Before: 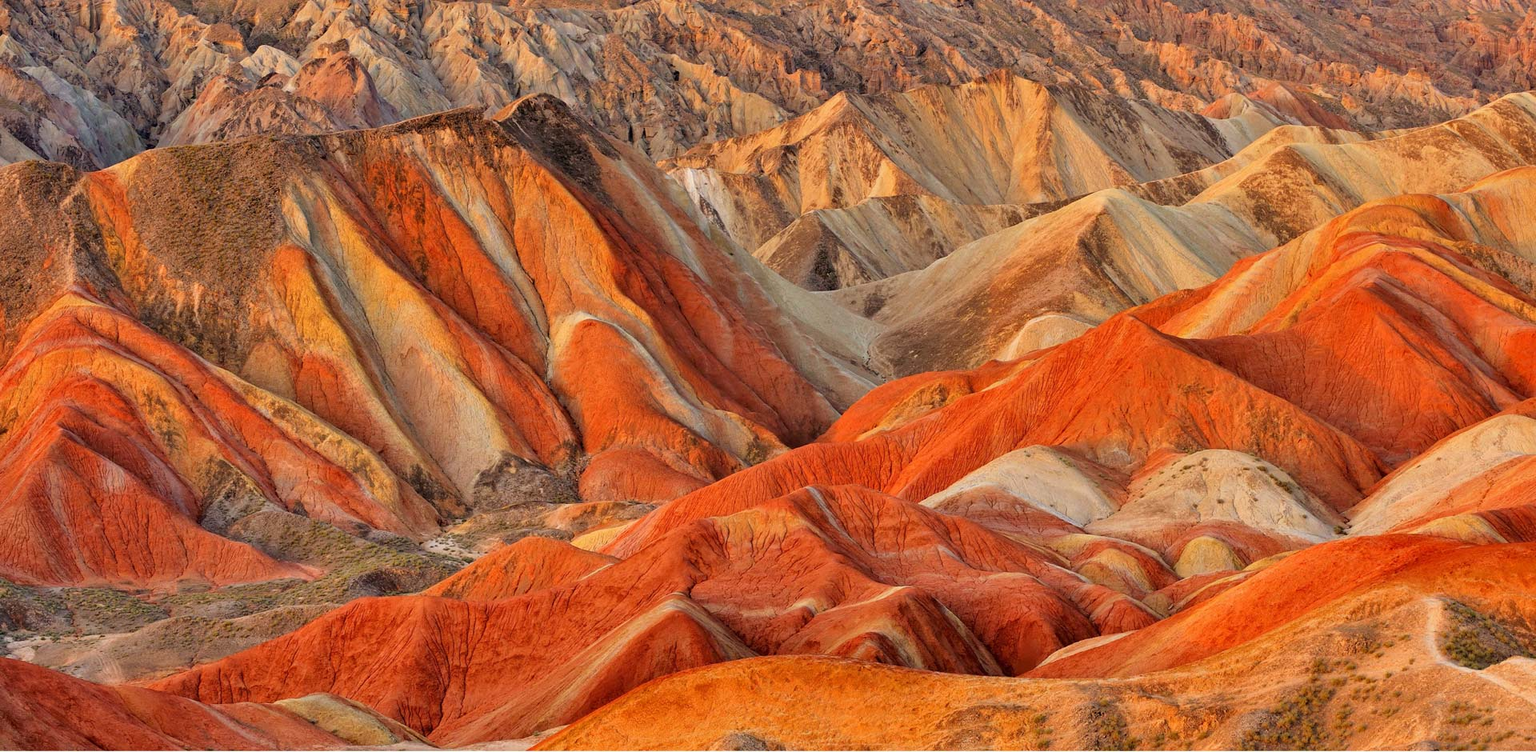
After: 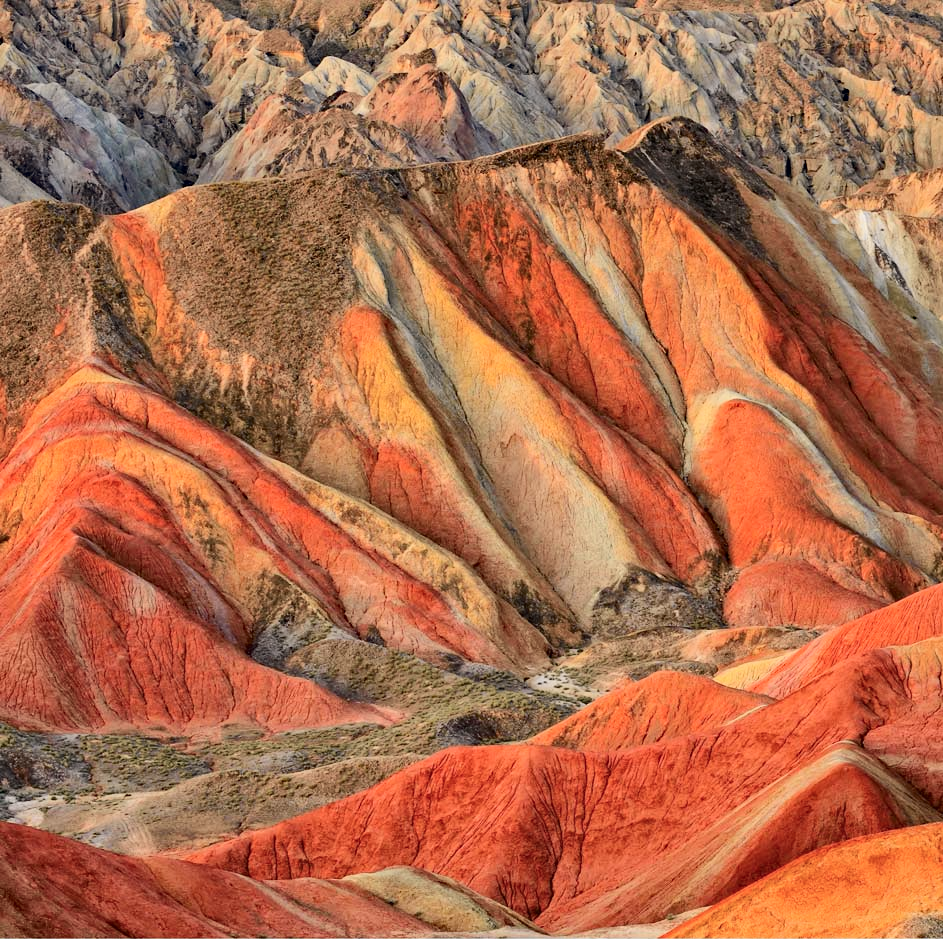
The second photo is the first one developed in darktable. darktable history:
crop and rotate: left 0%, top 0%, right 50.845%
haze removal: compatibility mode true, adaptive false
tone curve: curves: ch0 [(0, 0) (0.078, 0.052) (0.236, 0.22) (0.427, 0.472) (0.508, 0.586) (0.654, 0.742) (0.793, 0.851) (0.994, 0.974)]; ch1 [(0, 0) (0.161, 0.092) (0.35, 0.33) (0.392, 0.392) (0.456, 0.456) (0.505, 0.502) (0.537, 0.518) (0.553, 0.534) (0.602, 0.579) (0.718, 0.718) (1, 1)]; ch2 [(0, 0) (0.346, 0.362) (0.411, 0.412) (0.502, 0.502) (0.531, 0.521) (0.586, 0.59) (0.621, 0.604) (1, 1)], color space Lab, independent channels, preserve colors none
